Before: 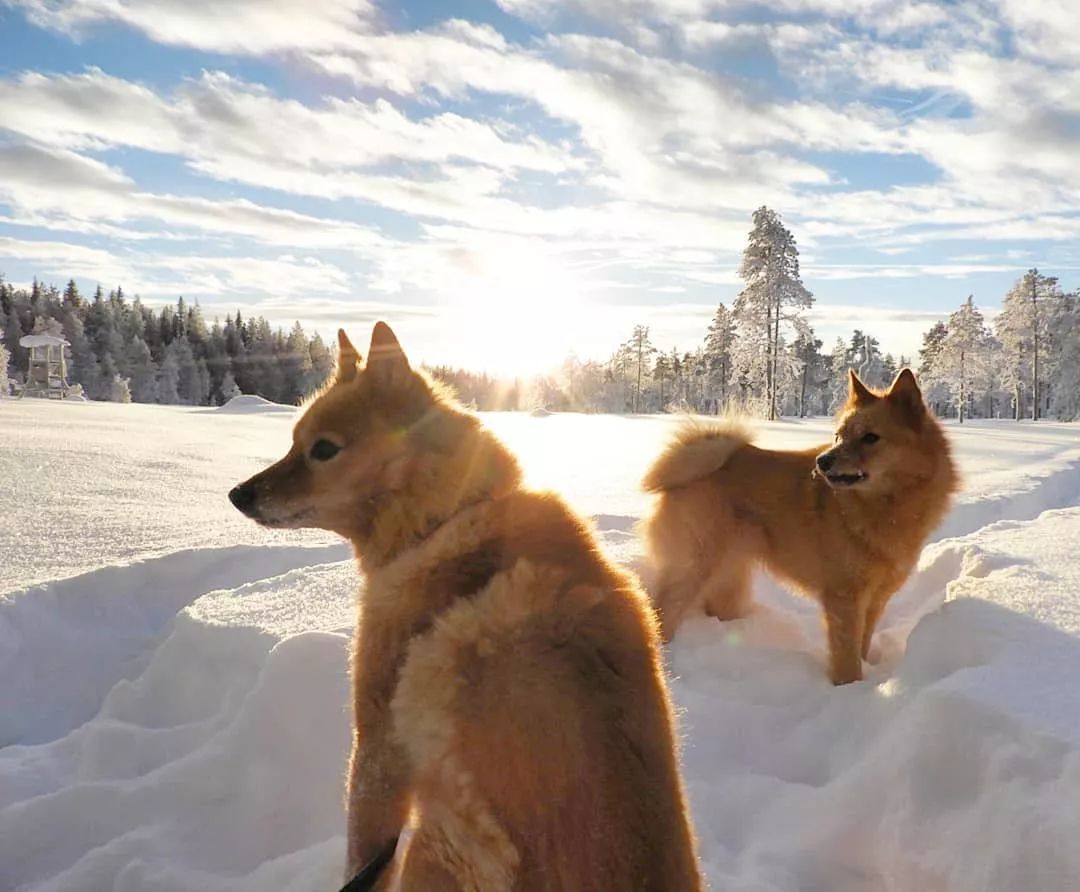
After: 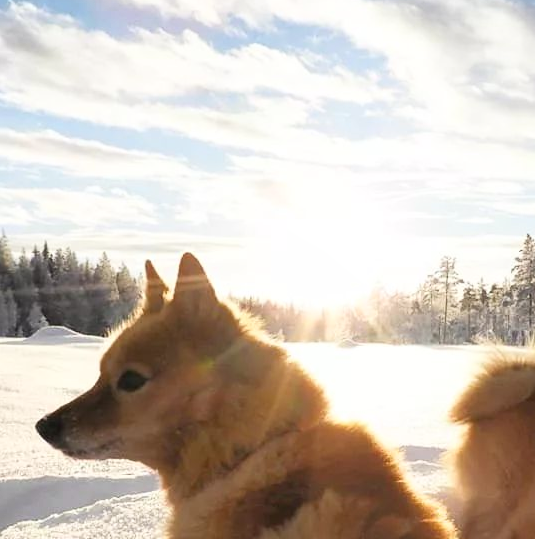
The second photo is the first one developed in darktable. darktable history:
shadows and highlights: shadows -1.02, highlights 40.06
crop: left 17.921%, top 7.739%, right 32.468%, bottom 31.77%
